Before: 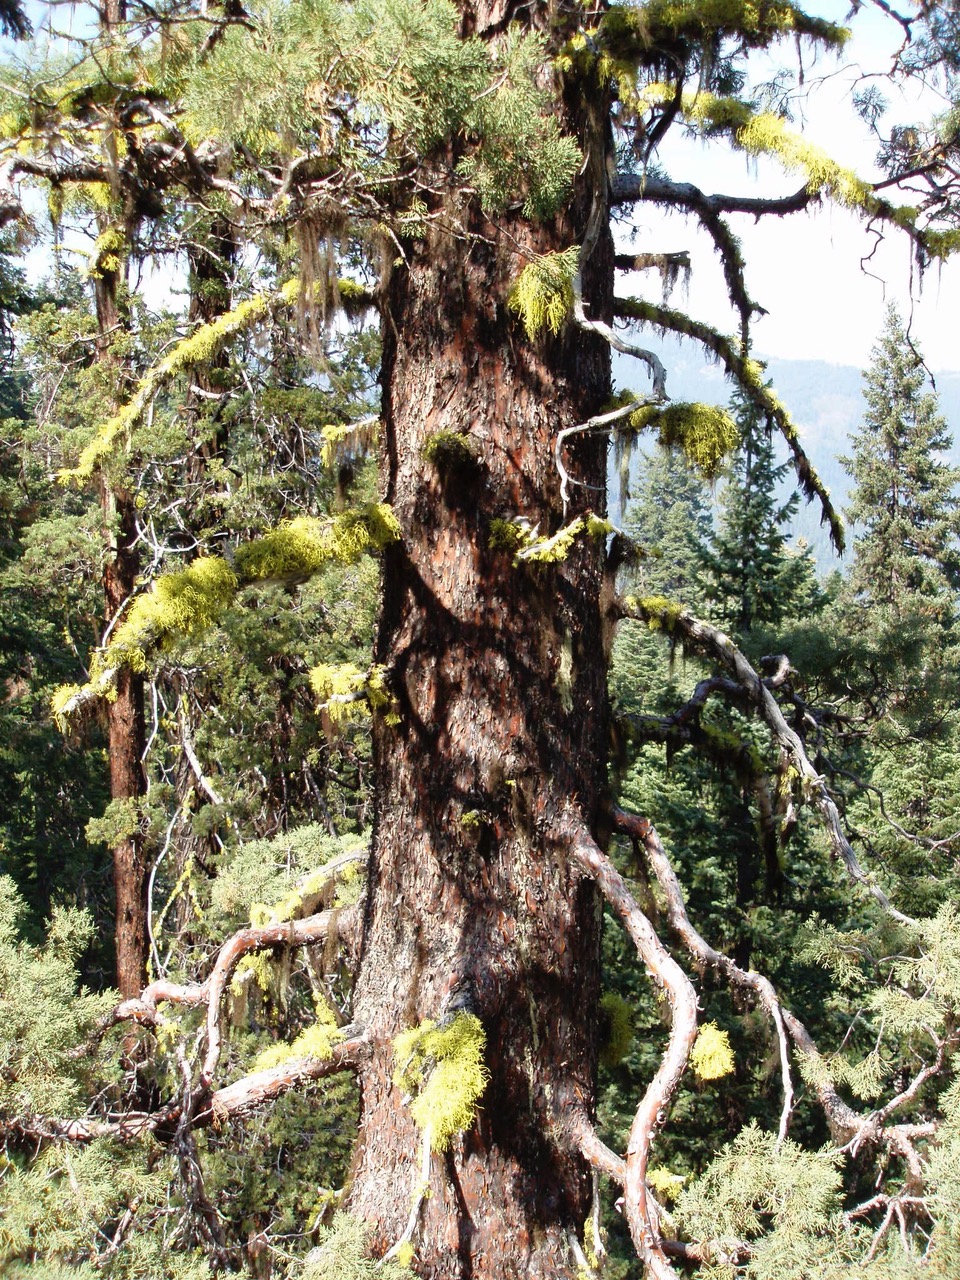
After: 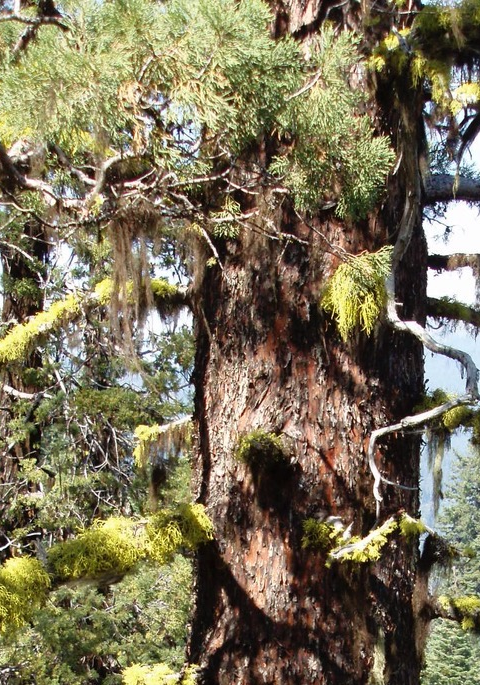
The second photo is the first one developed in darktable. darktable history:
crop: left 19.556%, right 30.401%, bottom 46.458%
white balance: emerald 1
